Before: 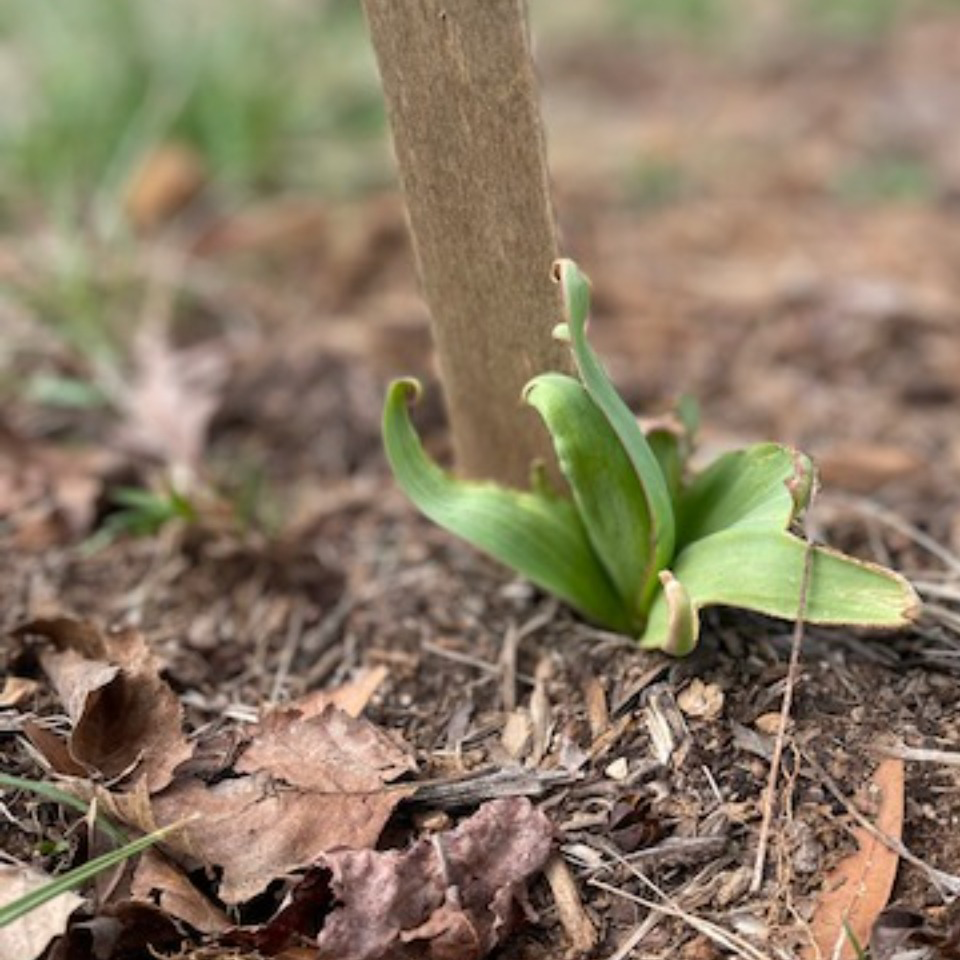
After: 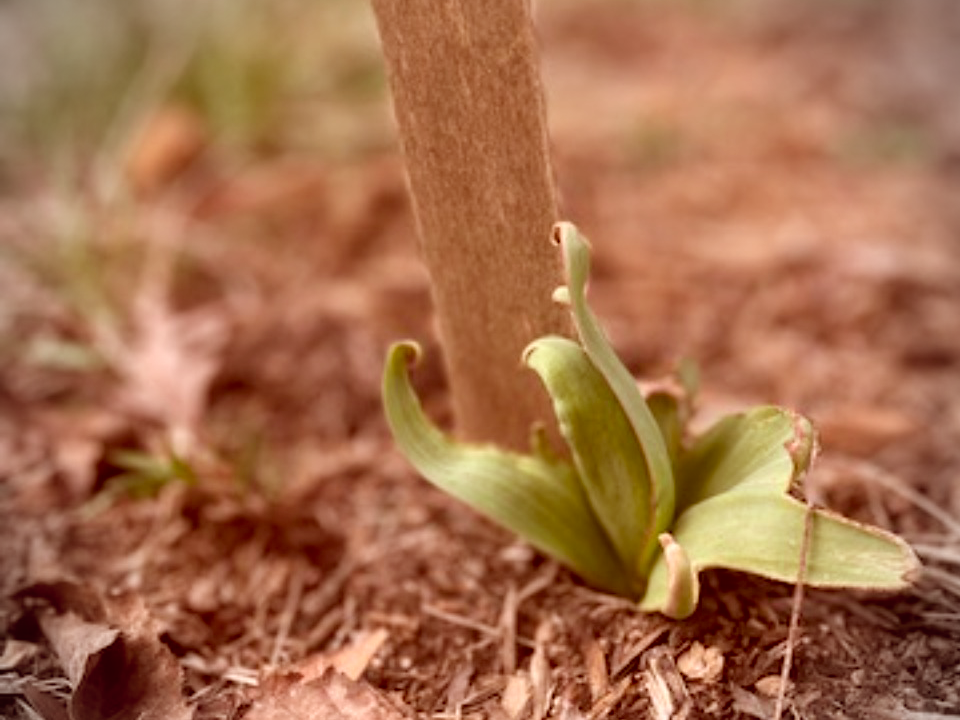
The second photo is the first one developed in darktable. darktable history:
crop: top 3.857%, bottom 21.132%
vignetting: unbound false
color correction: highlights a* 9.03, highlights b* 8.71, shadows a* 40, shadows b* 40, saturation 0.8
